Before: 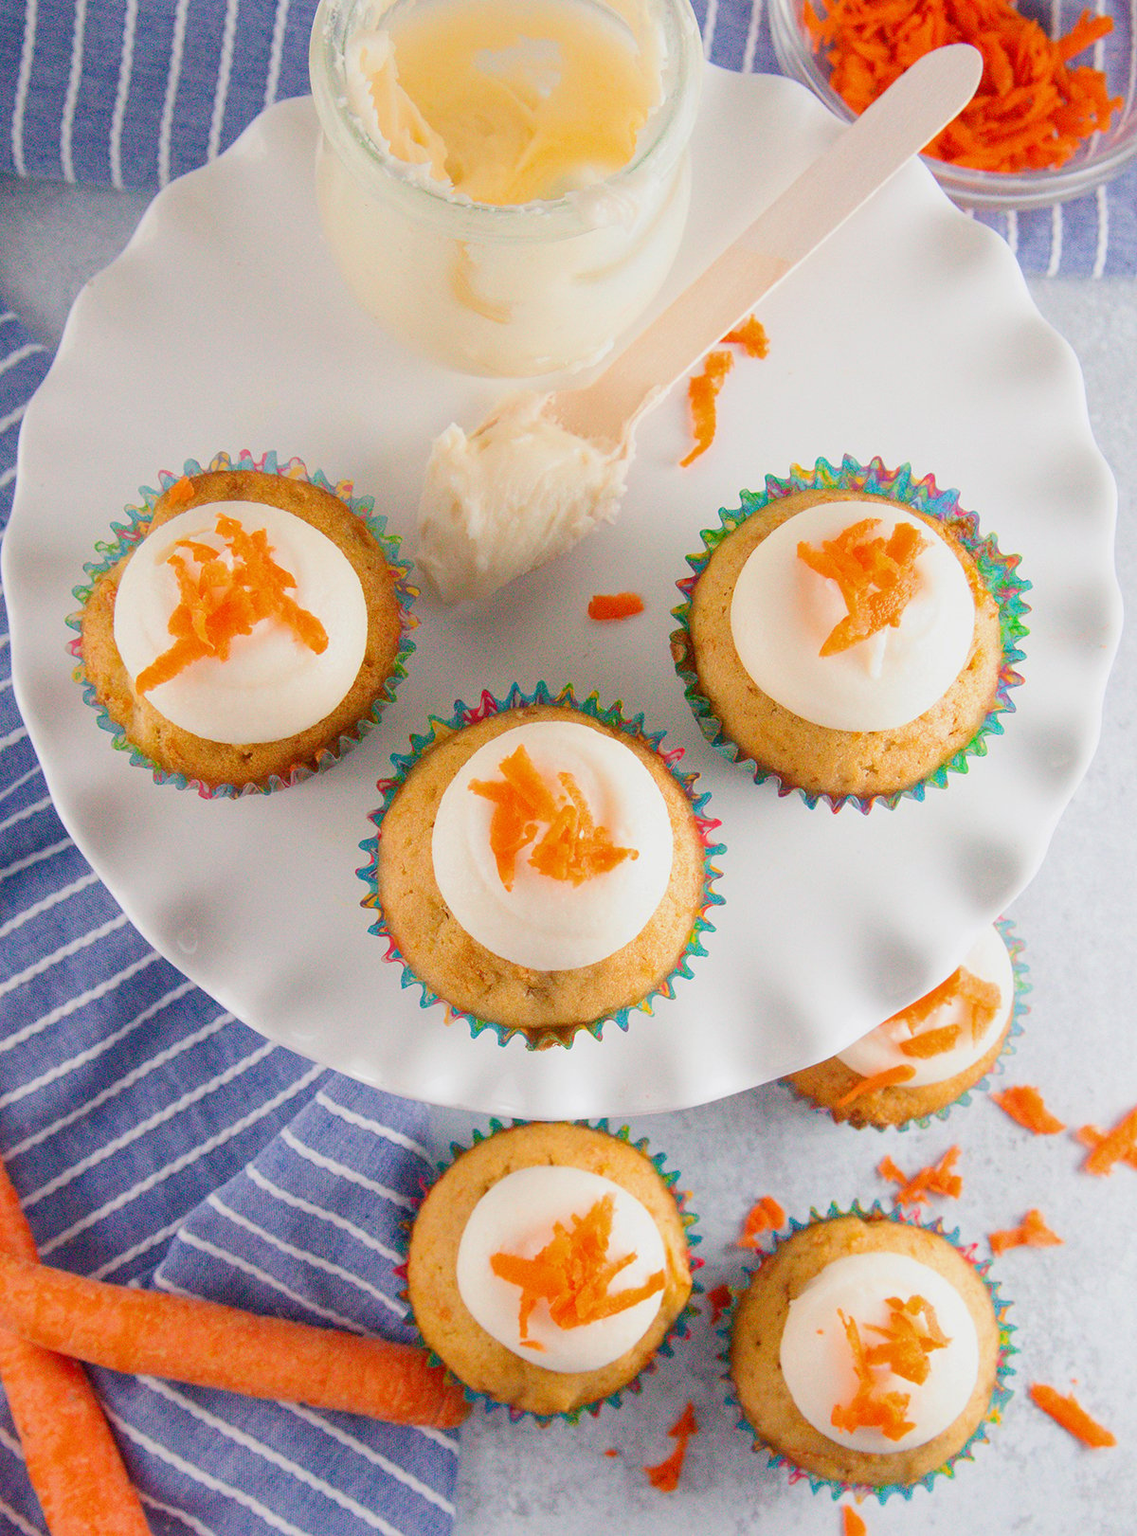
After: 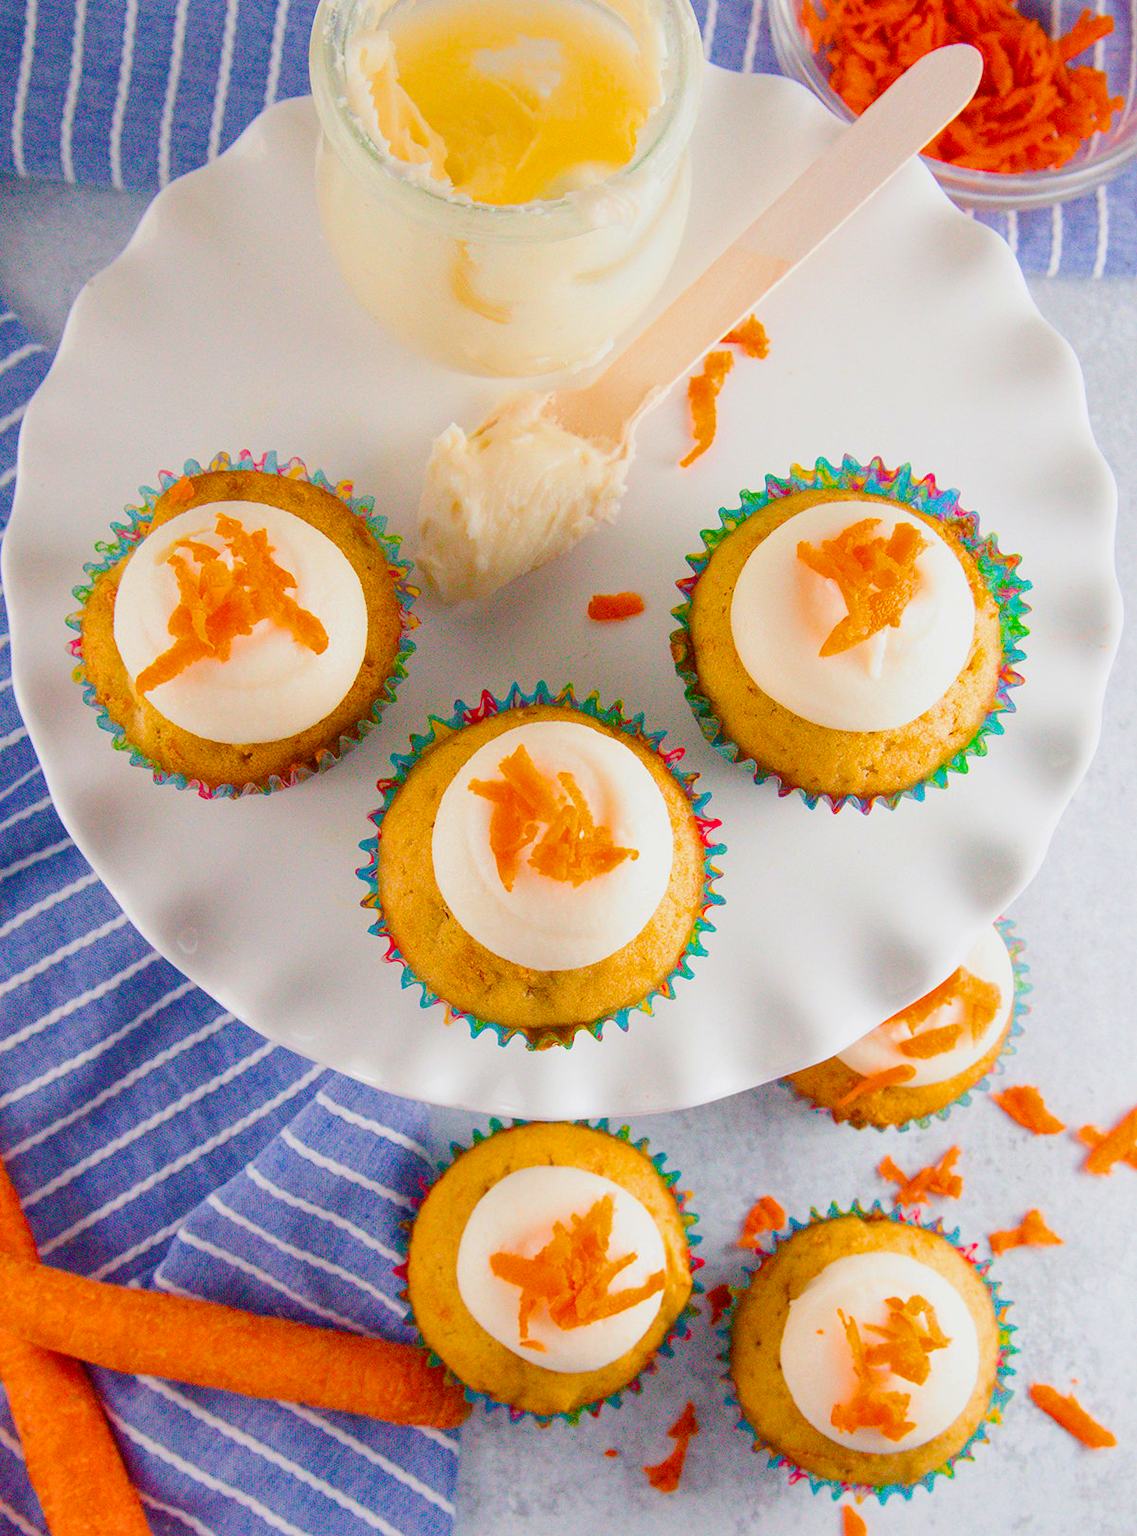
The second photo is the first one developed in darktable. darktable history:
color balance rgb: perceptual saturation grading › global saturation 35.698%, perceptual saturation grading › shadows 36.206%
